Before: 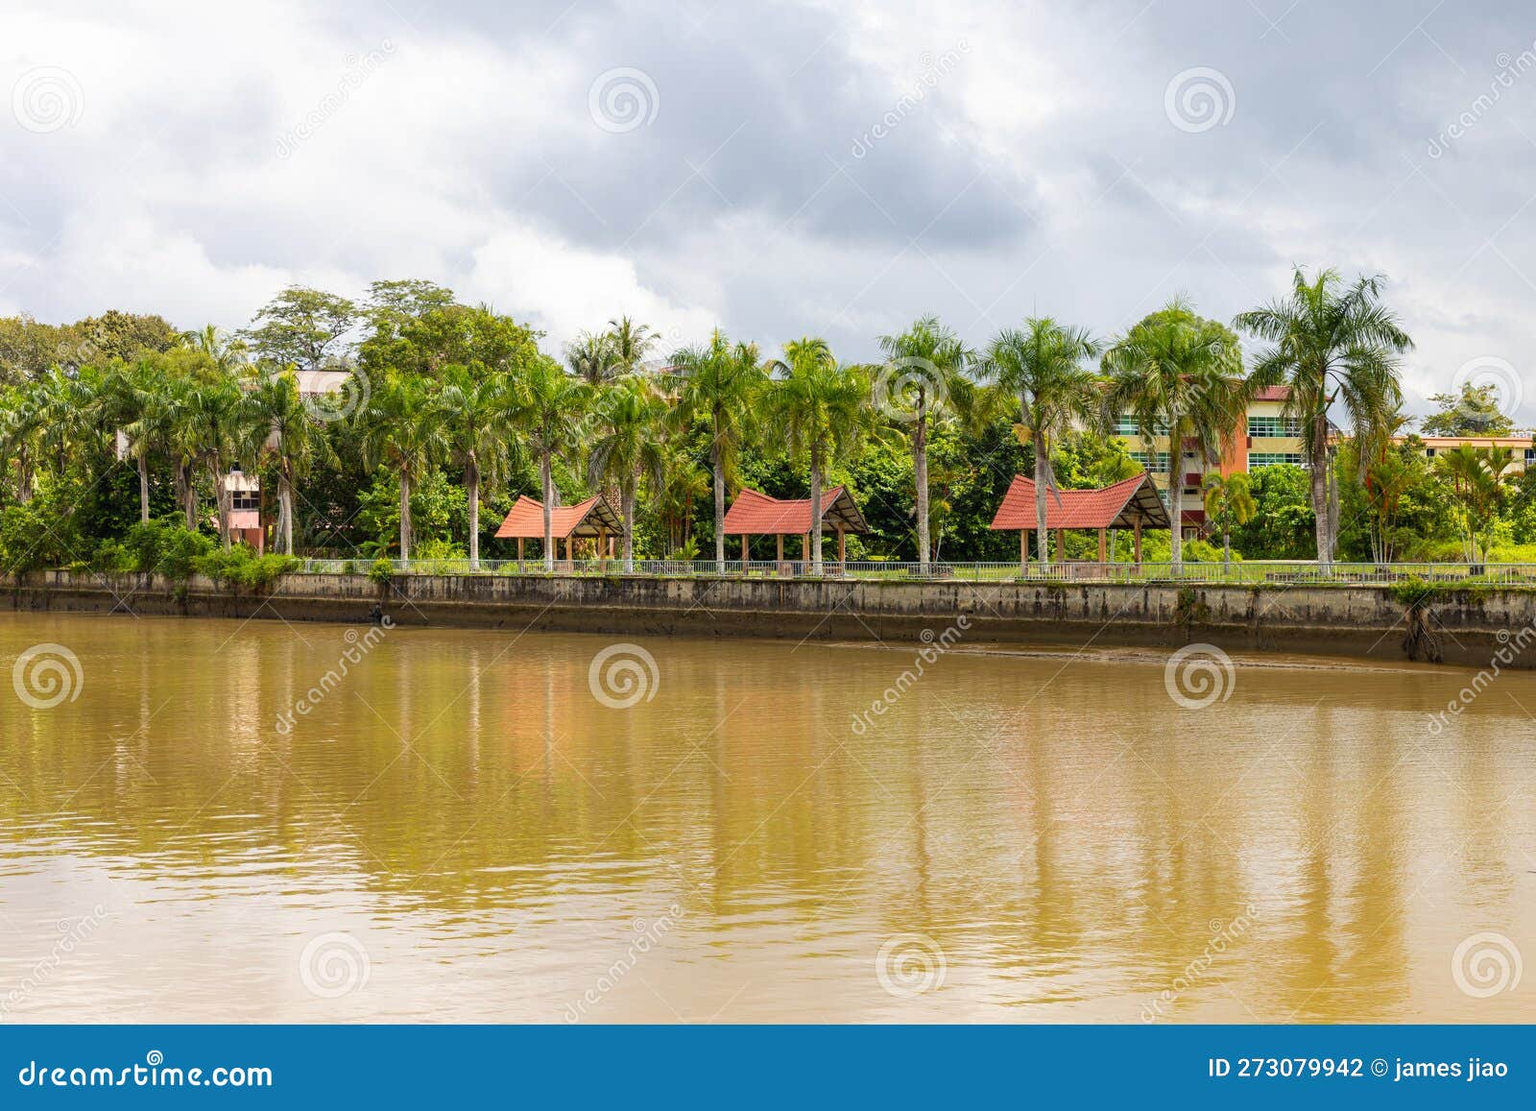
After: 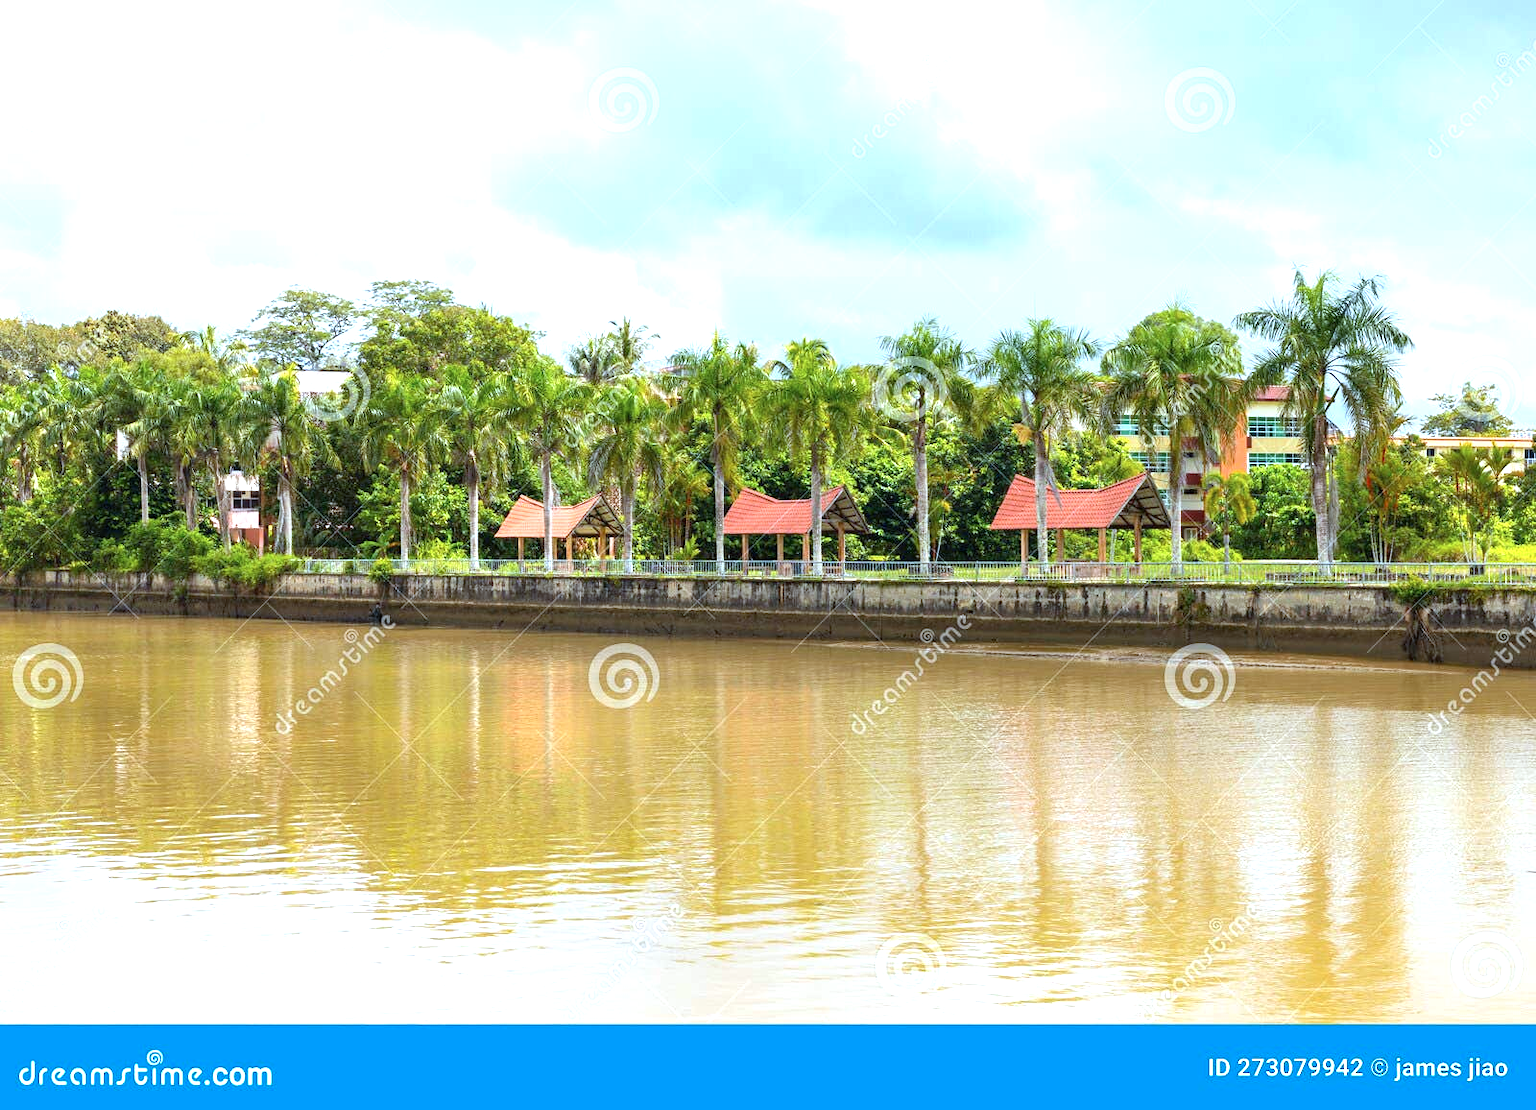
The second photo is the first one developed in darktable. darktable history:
exposure: exposure 0.722 EV, compensate highlight preservation false
color calibration: output R [1.063, -0.012, -0.003, 0], output G [0, 1.022, 0.021, 0], output B [-0.079, 0.047, 1, 0], illuminant custom, x 0.389, y 0.387, temperature 3838.64 K
